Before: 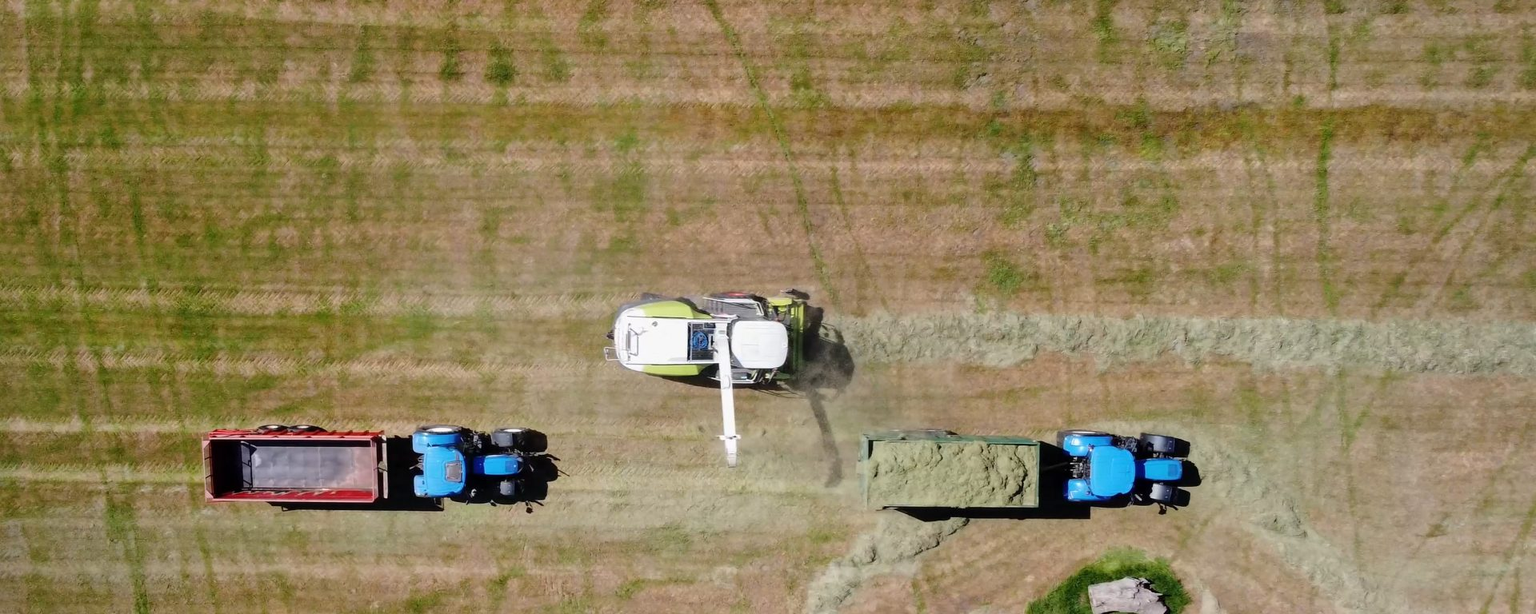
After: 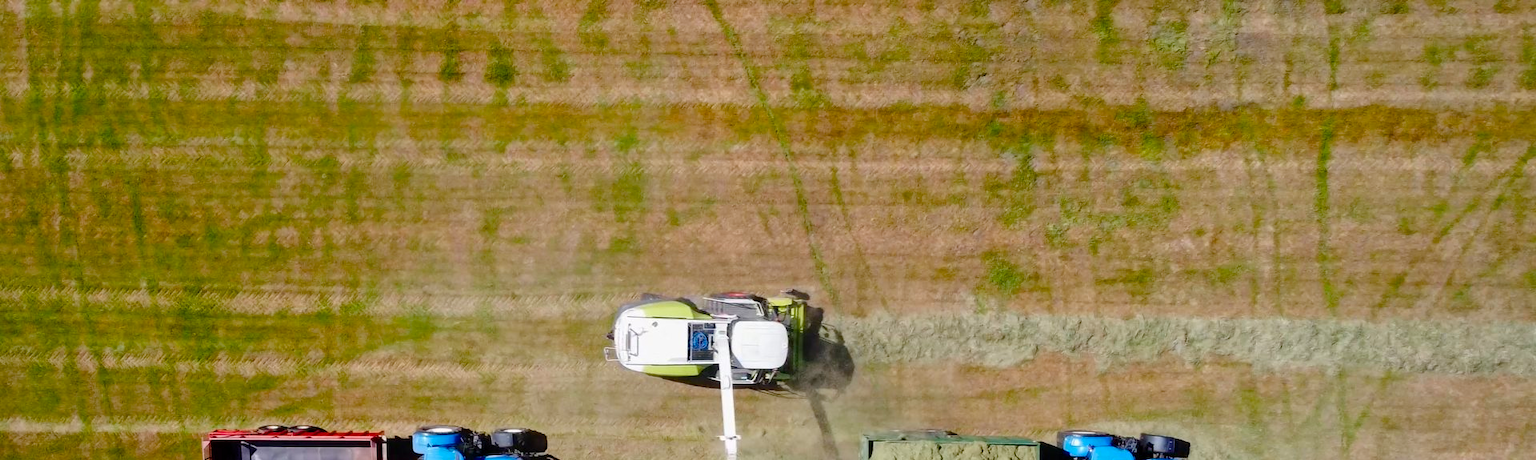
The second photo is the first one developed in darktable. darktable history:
crop: bottom 24.967%
color balance rgb: perceptual saturation grading › global saturation 35%, perceptual saturation grading › highlights -30%, perceptual saturation grading › shadows 35%, perceptual brilliance grading › global brilliance 3%, perceptual brilliance grading › highlights -3%, perceptual brilliance grading › shadows 3%
